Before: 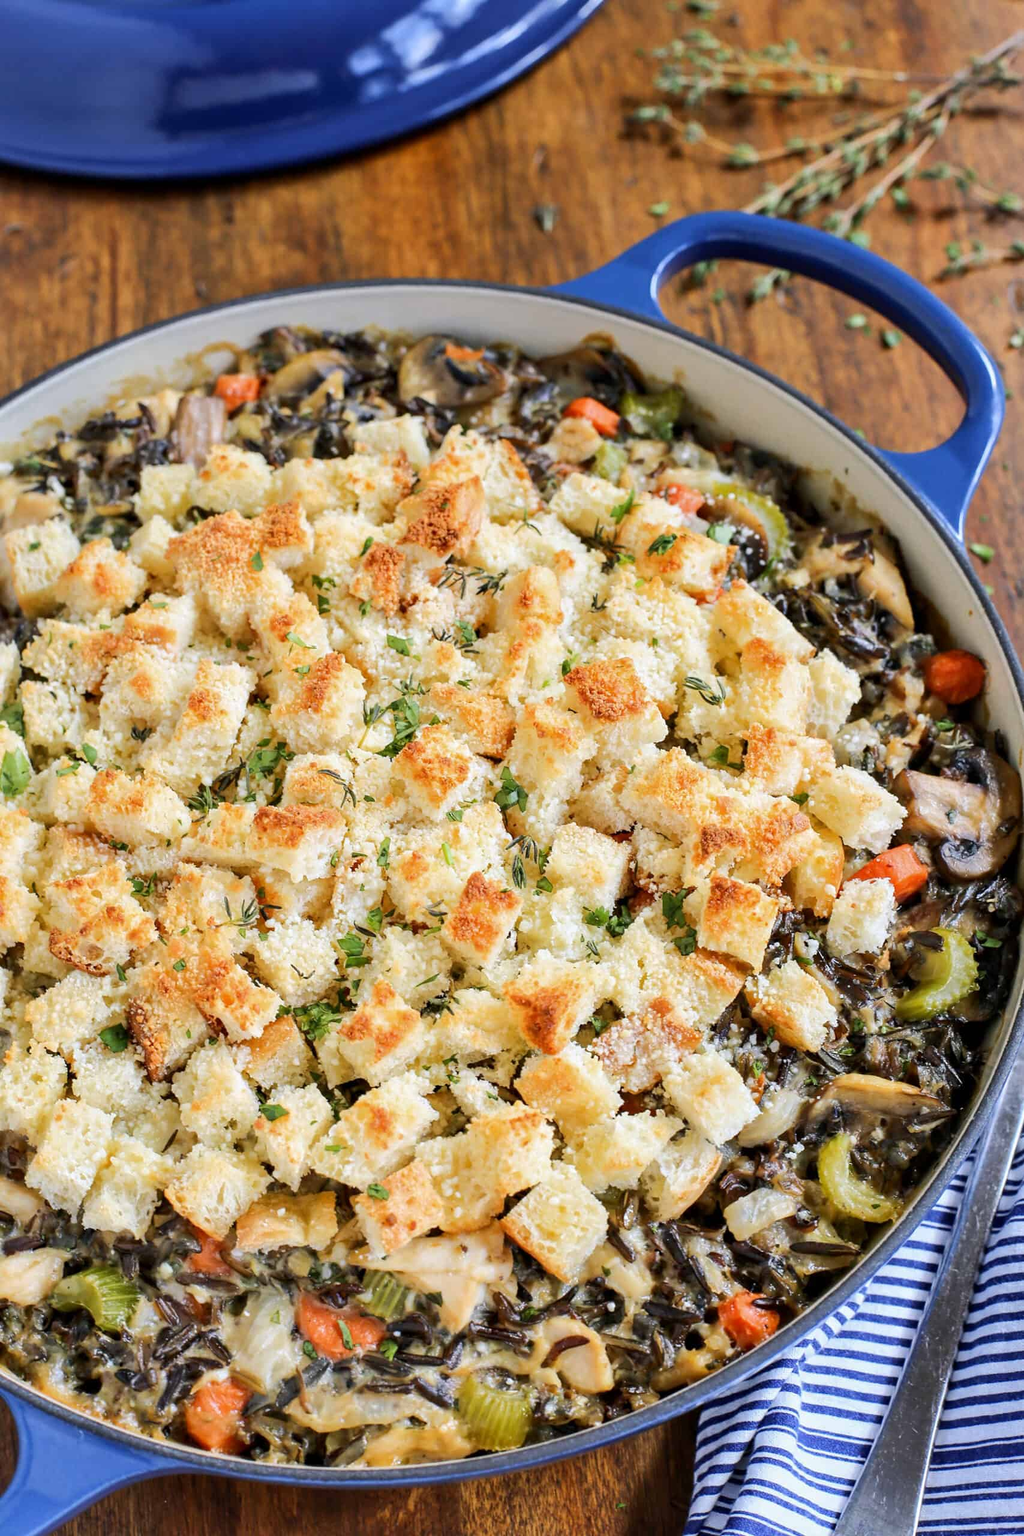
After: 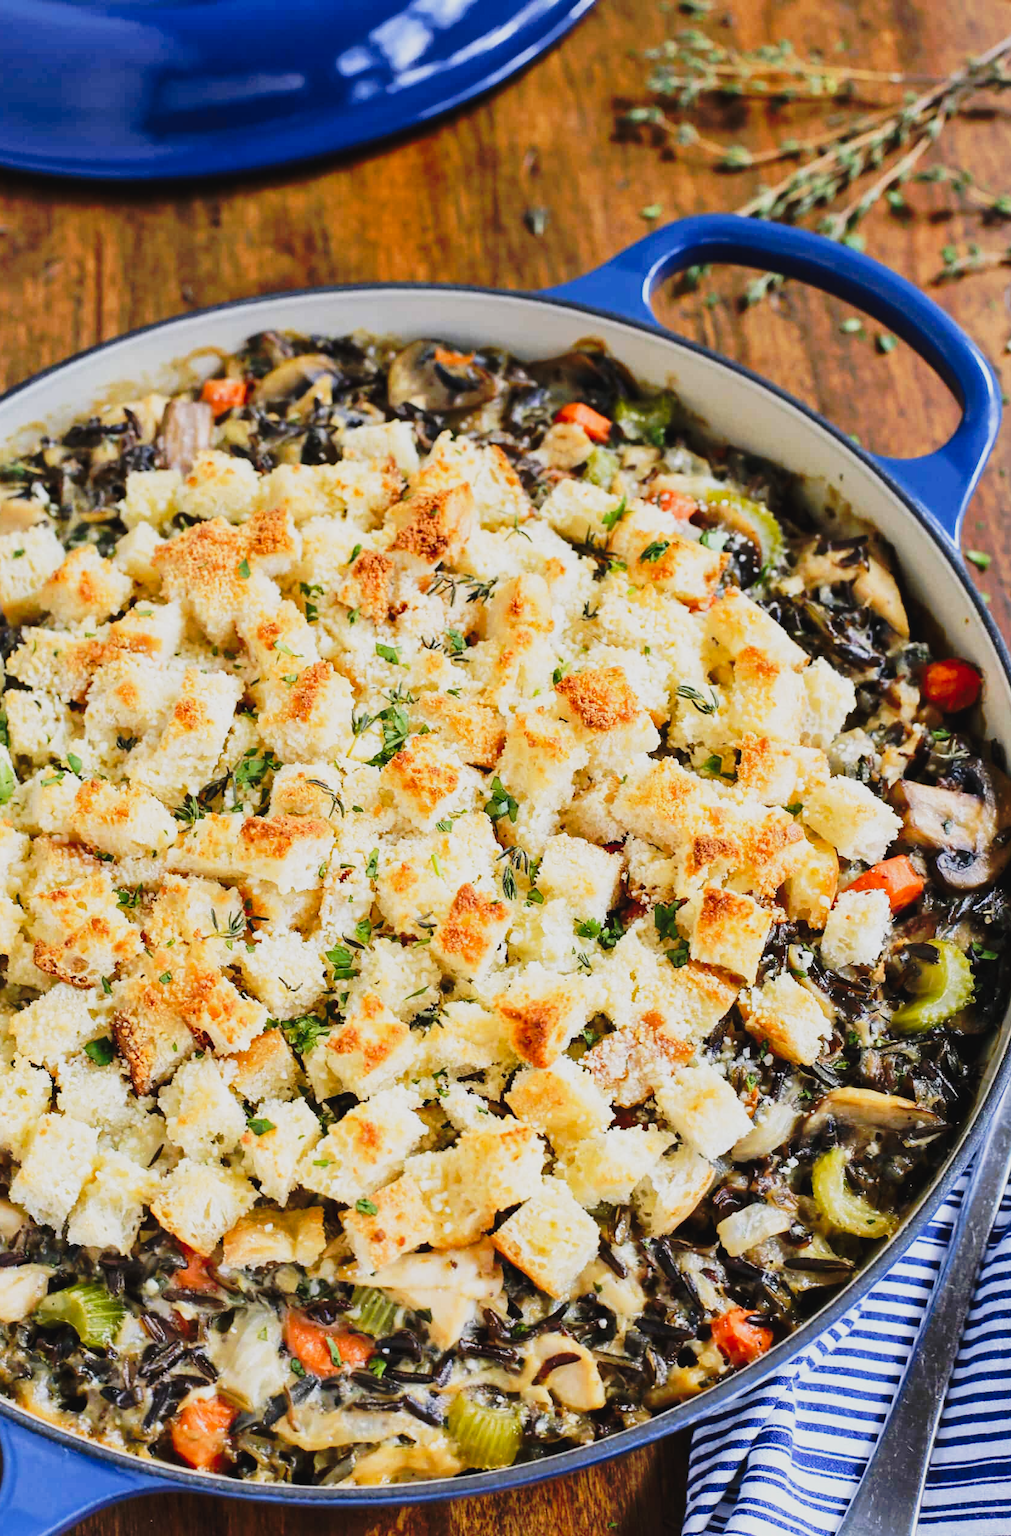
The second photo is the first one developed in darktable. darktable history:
tone curve: curves: ch0 [(0, 0.032) (0.094, 0.08) (0.265, 0.208) (0.41, 0.417) (0.498, 0.496) (0.638, 0.673) (0.819, 0.841) (0.96, 0.899)]; ch1 [(0, 0) (0.161, 0.092) (0.37, 0.302) (0.417, 0.434) (0.495, 0.504) (0.576, 0.589) (0.725, 0.765) (1, 1)]; ch2 [(0, 0) (0.352, 0.403) (0.45, 0.469) (0.521, 0.515) (0.59, 0.579) (1, 1)], preserve colors none
crop and rotate: left 1.697%, right 0.714%, bottom 1.219%
